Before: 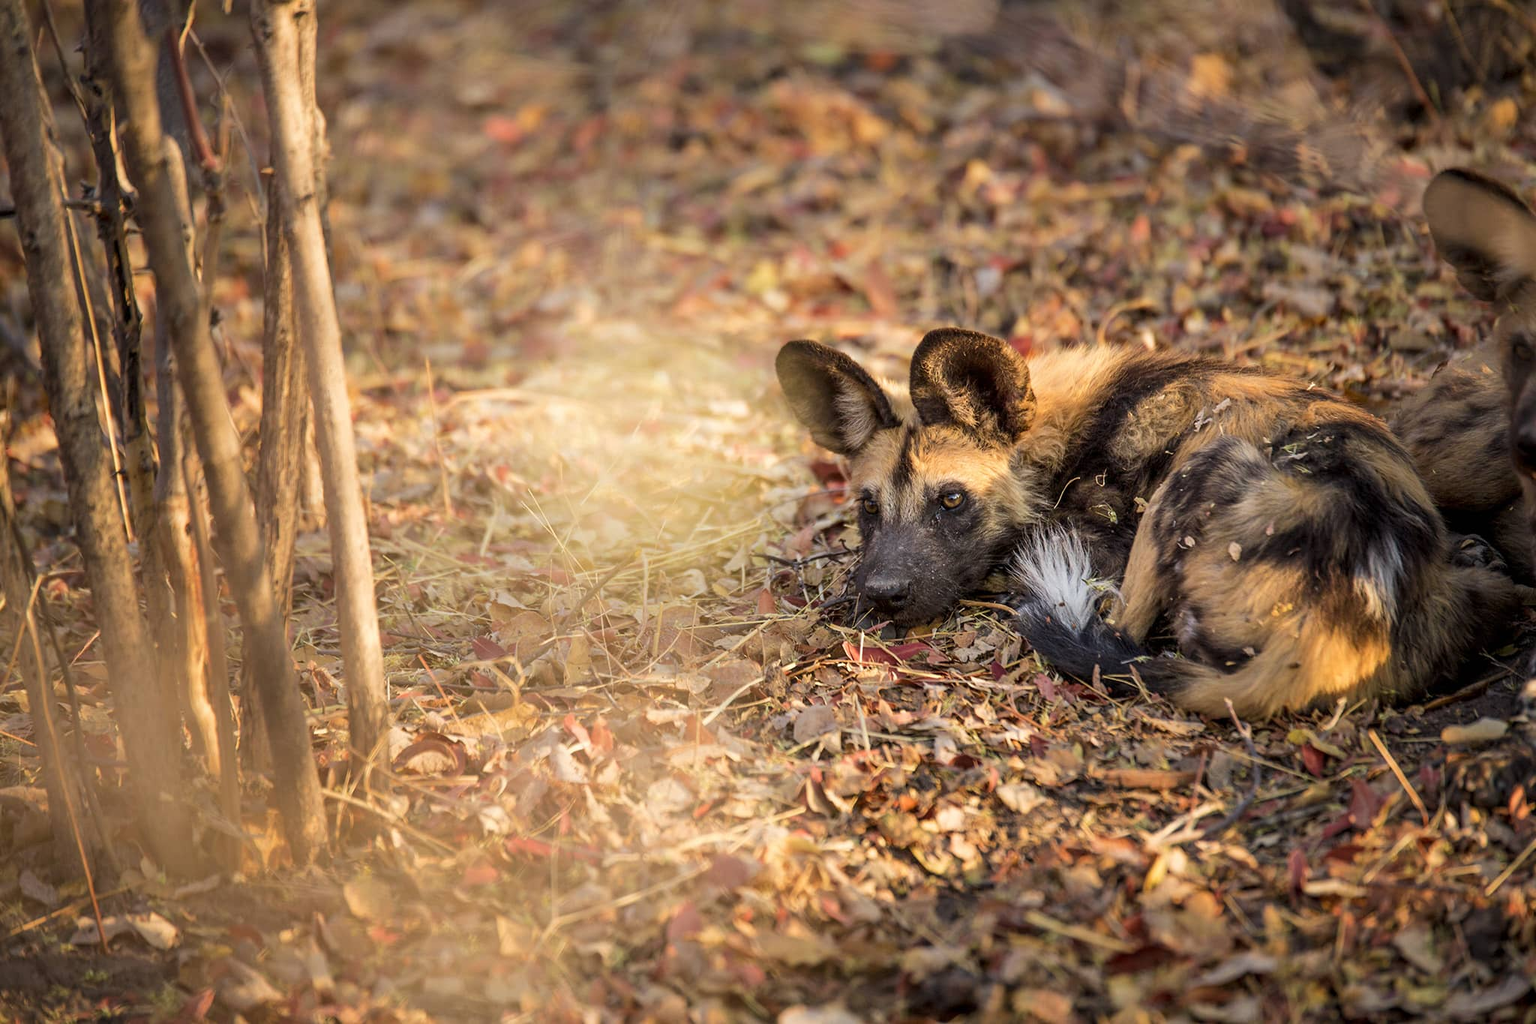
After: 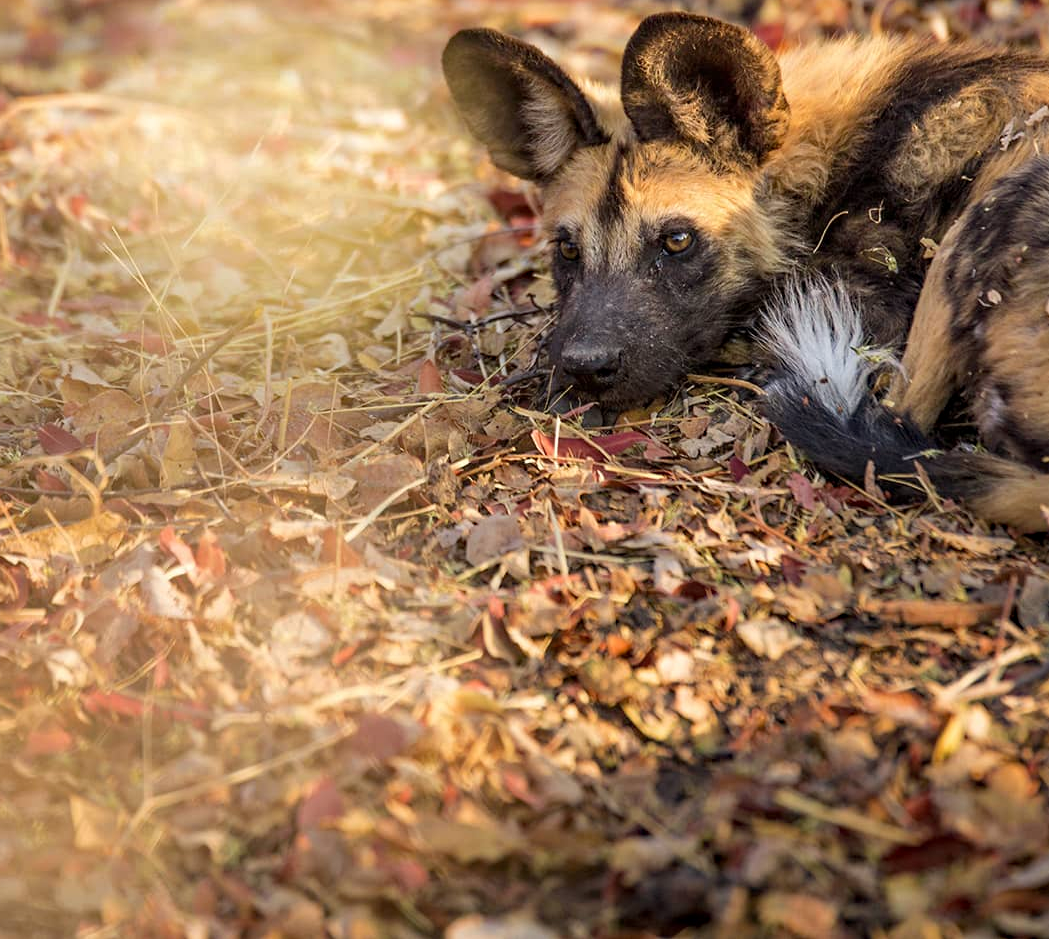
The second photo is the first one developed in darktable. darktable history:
haze removal: compatibility mode true, adaptive false
crop and rotate: left 28.934%, top 31.154%, right 19.828%
